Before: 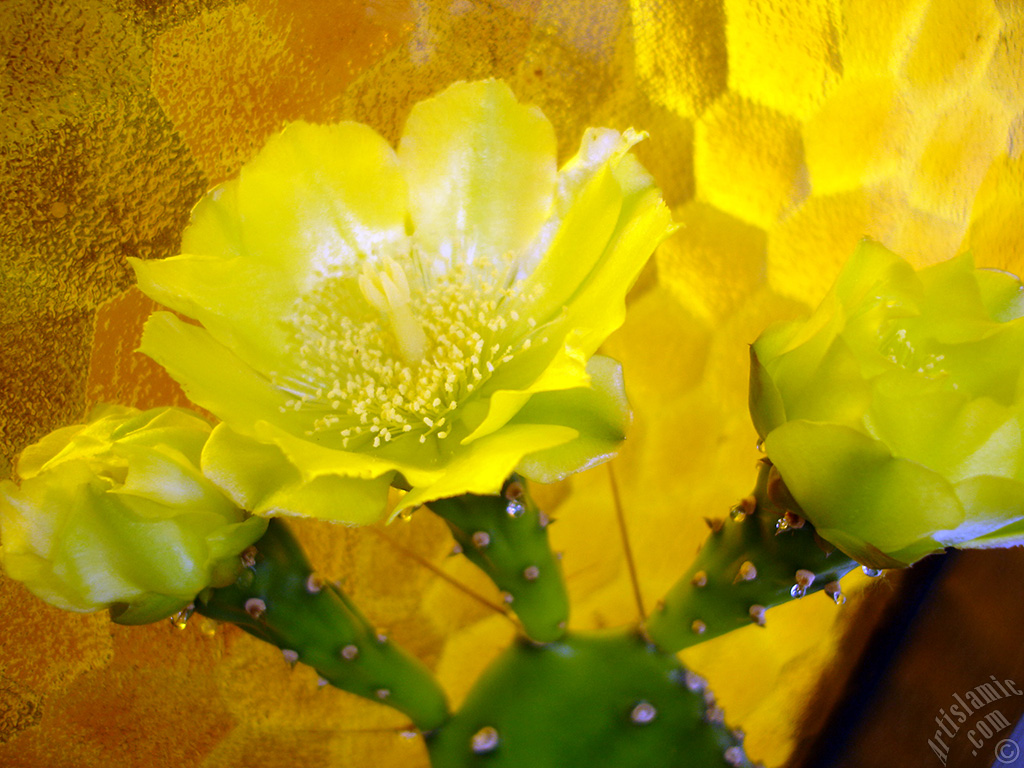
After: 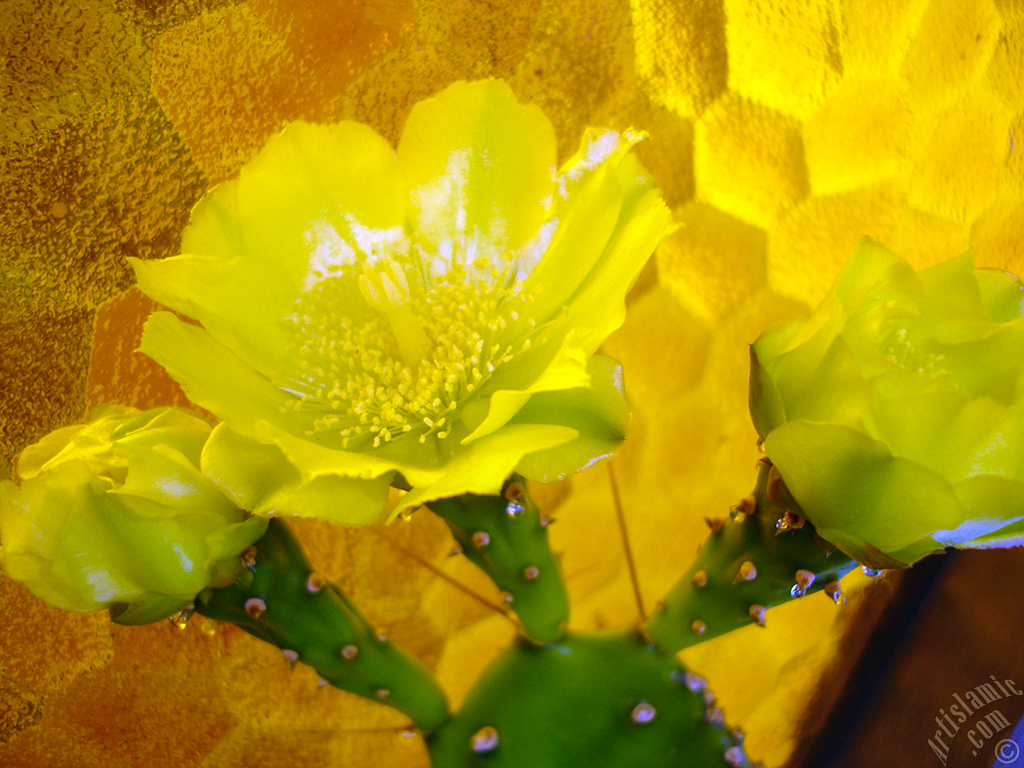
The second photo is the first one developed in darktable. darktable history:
local contrast: detail 110%
color balance rgb: linear chroma grading › global chroma 15%, perceptual saturation grading › global saturation 30%
tone equalizer: on, module defaults
